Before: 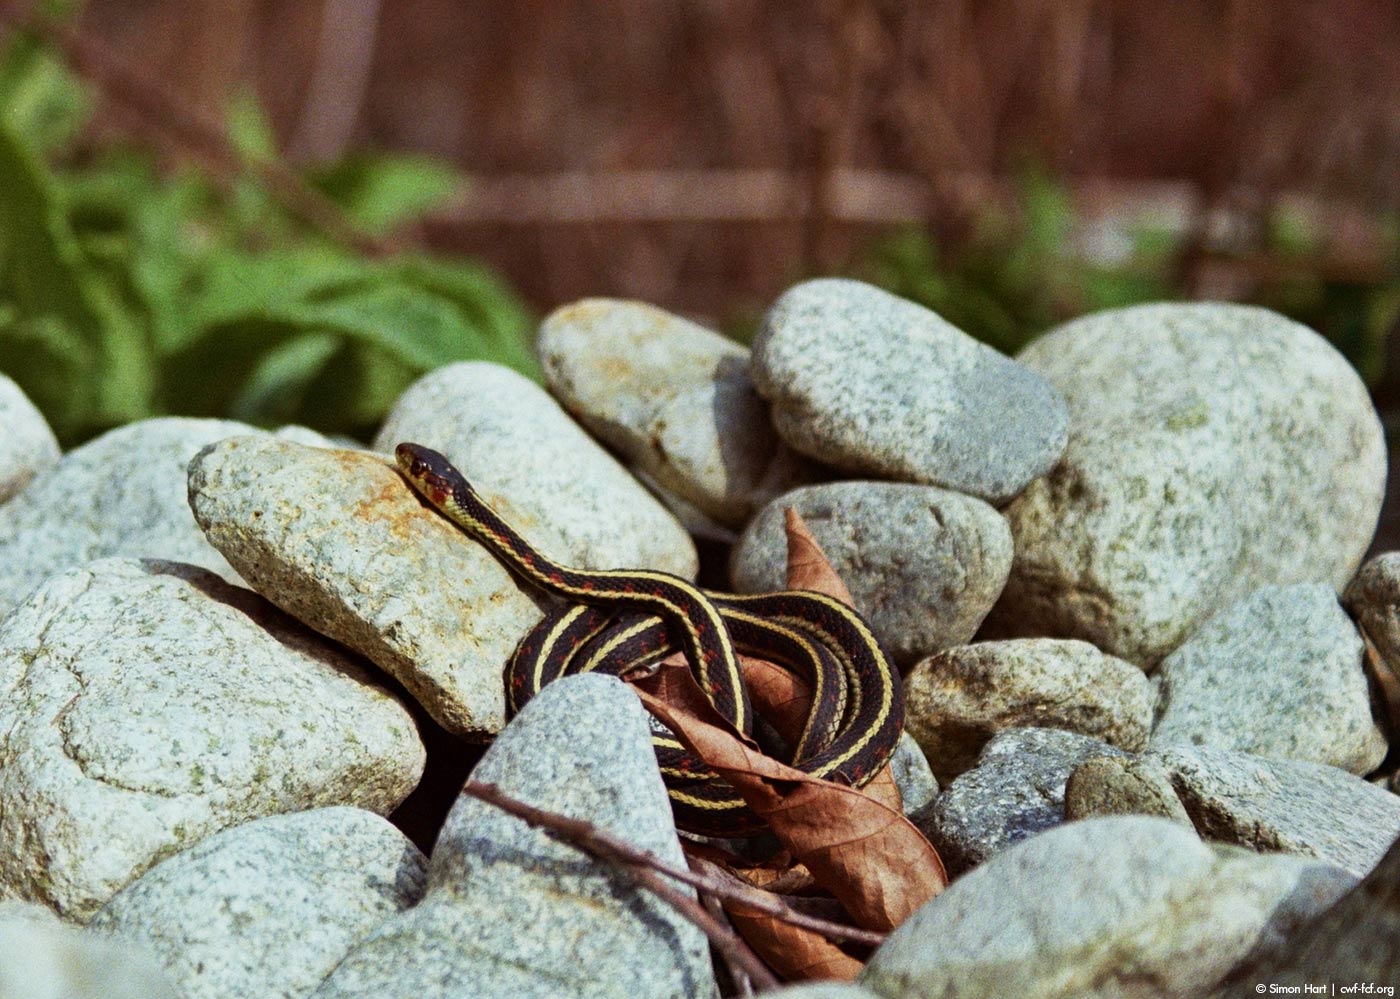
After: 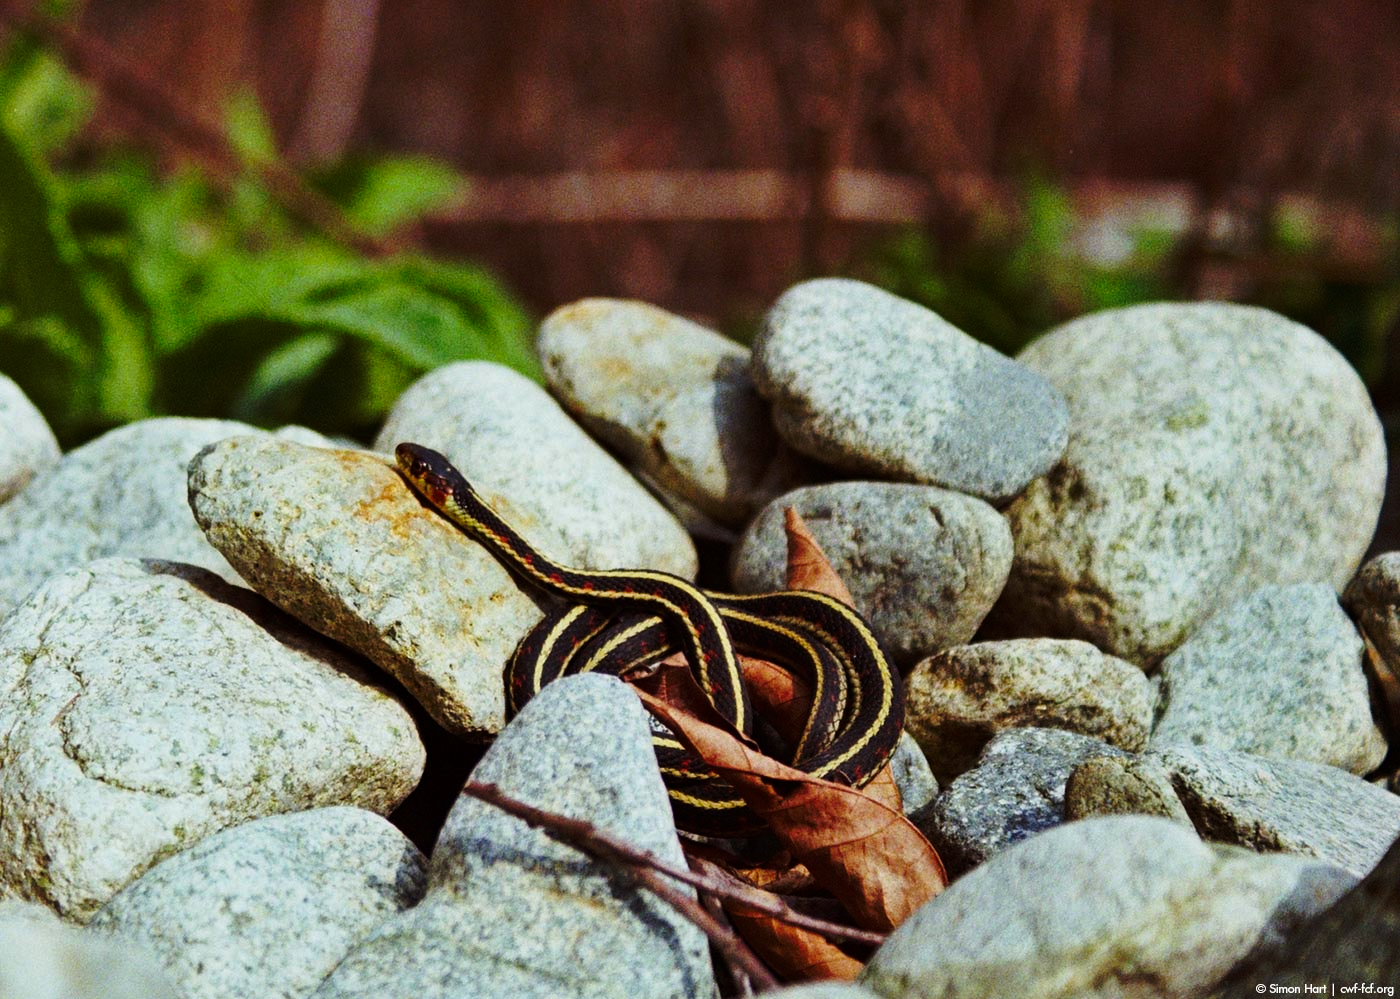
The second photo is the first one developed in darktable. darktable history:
color balance: output saturation 110%
base curve: curves: ch0 [(0, 0) (0.073, 0.04) (0.157, 0.139) (0.492, 0.492) (0.758, 0.758) (1, 1)], preserve colors none
